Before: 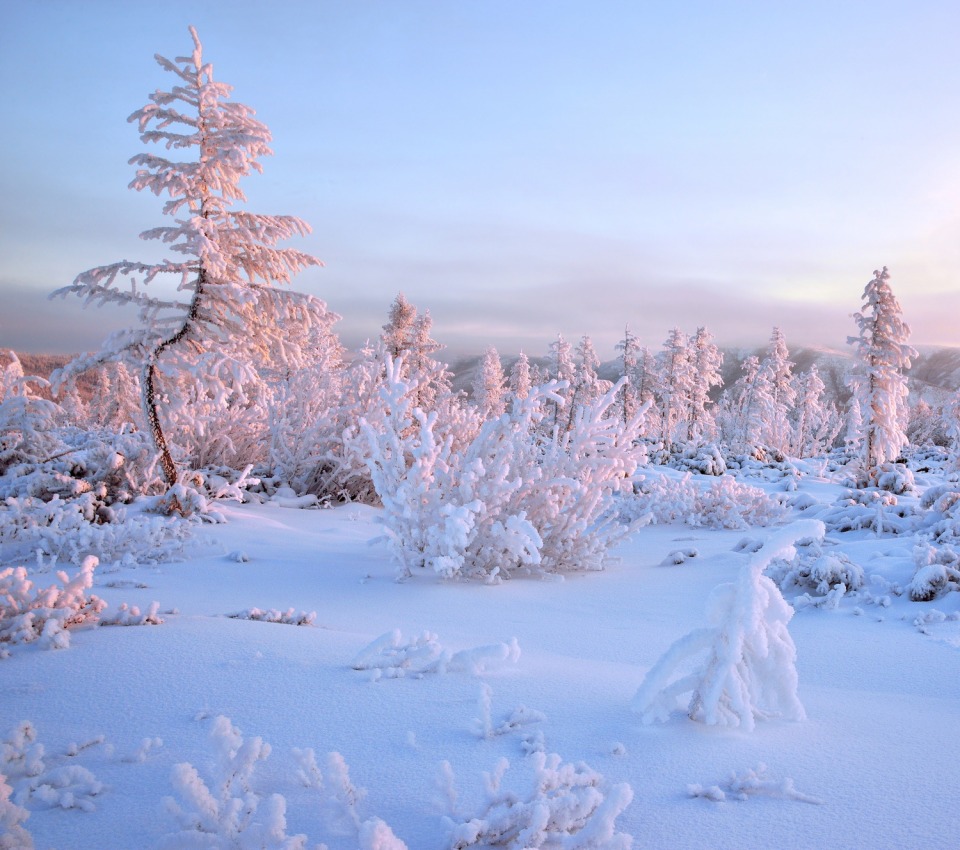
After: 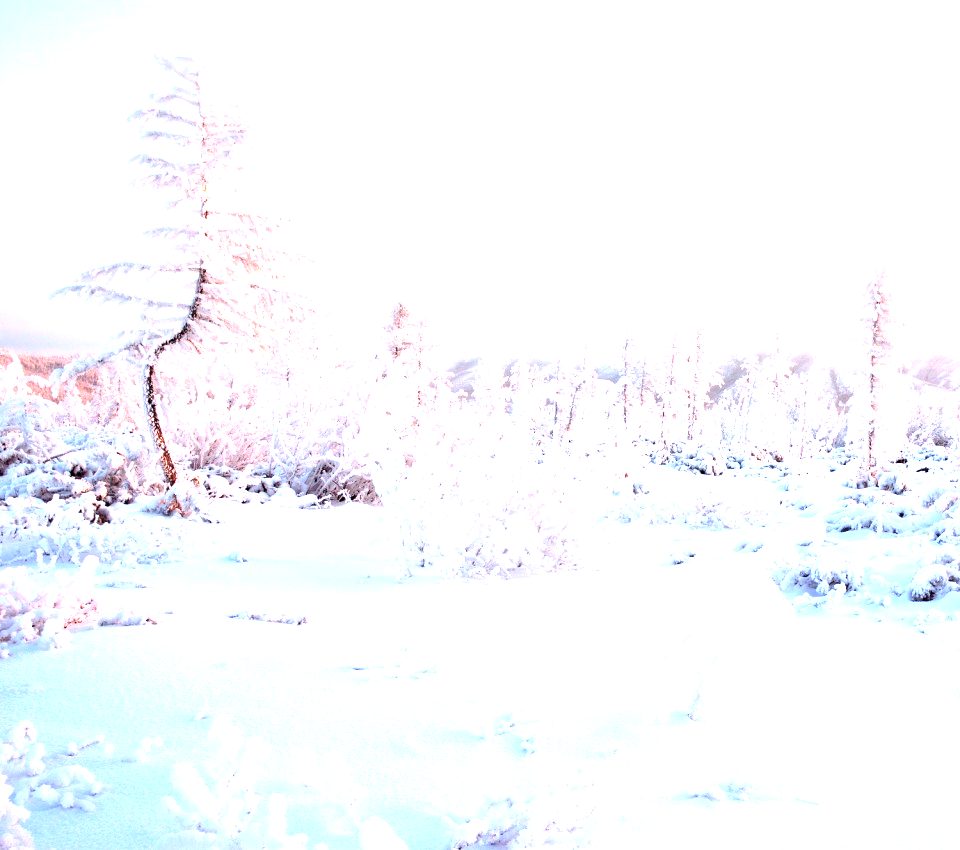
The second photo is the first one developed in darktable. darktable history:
exposure: black level correction 0, exposure 1.76 EV, compensate highlight preservation false
